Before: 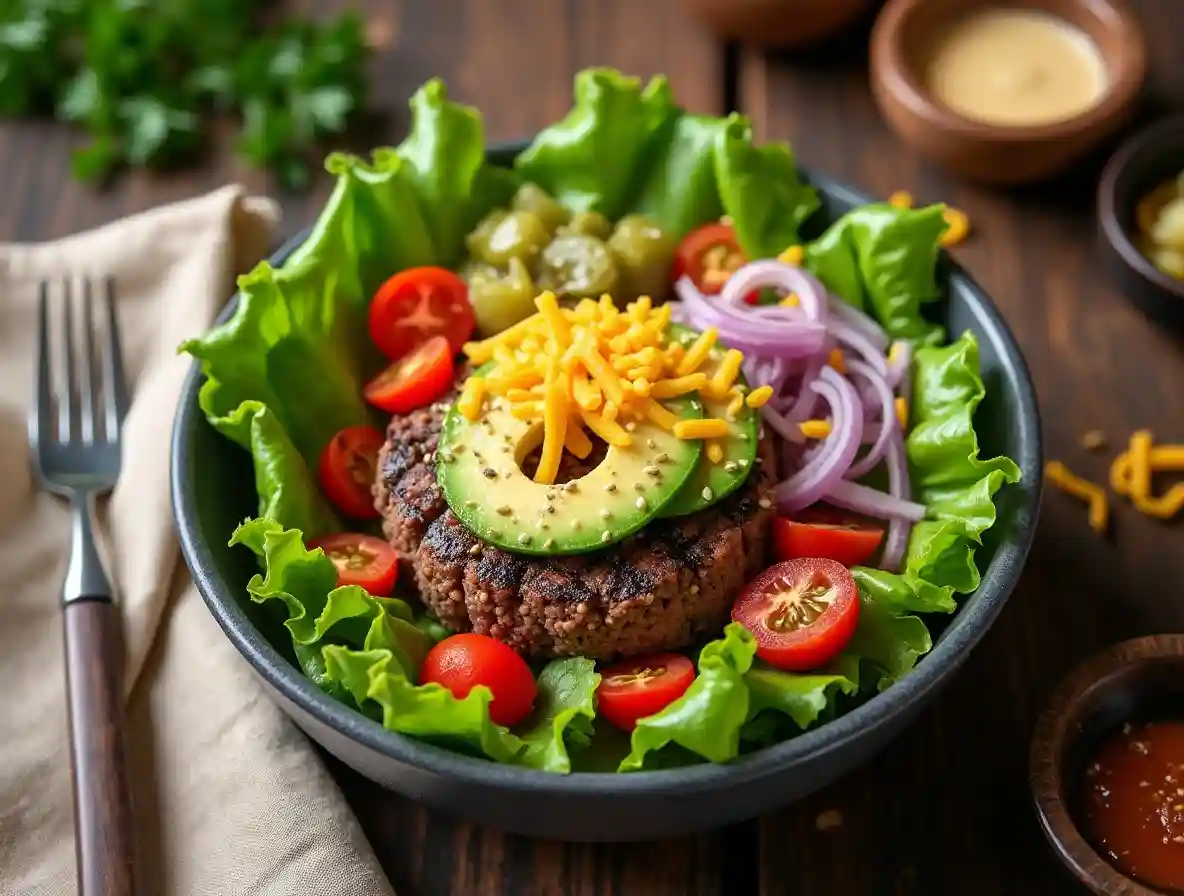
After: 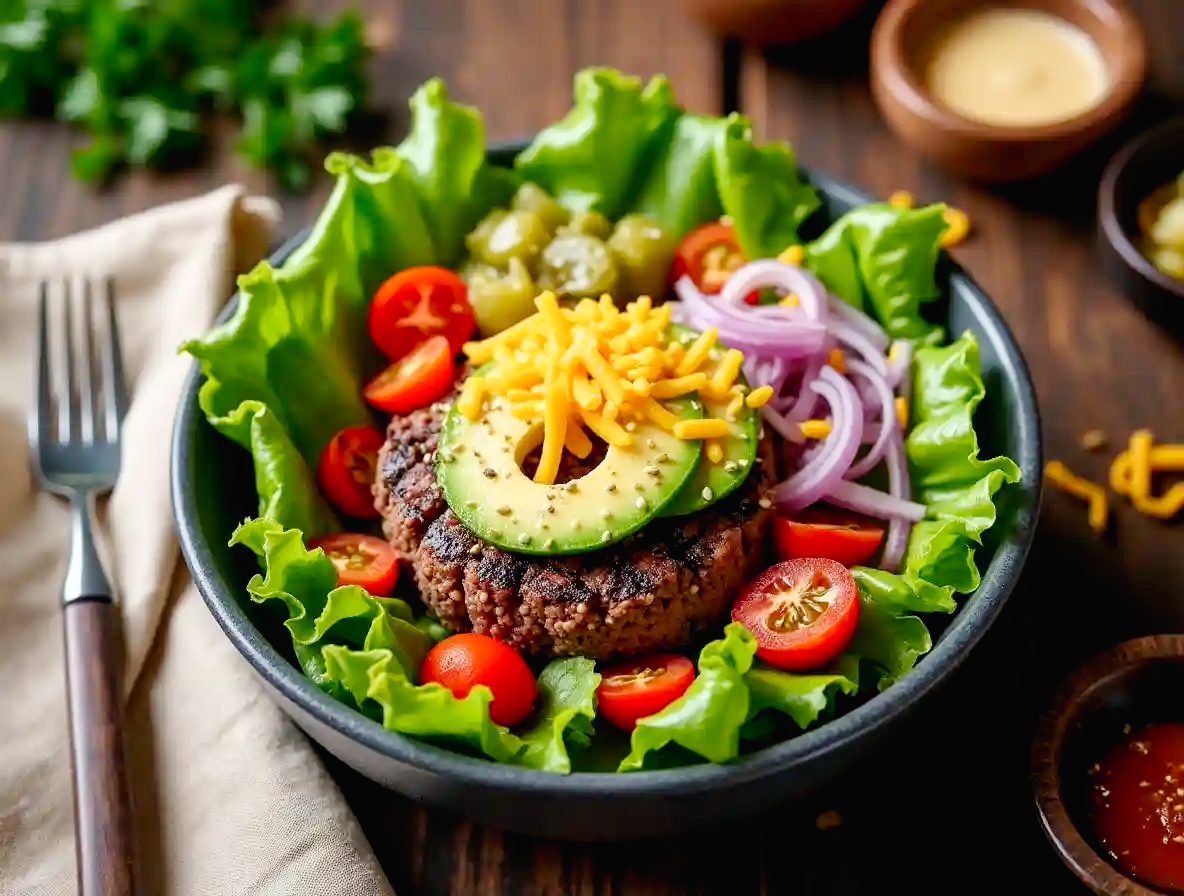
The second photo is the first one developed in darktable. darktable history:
tone curve: curves: ch0 [(0, 0.013) (0.054, 0.018) (0.205, 0.197) (0.289, 0.309) (0.382, 0.437) (0.475, 0.552) (0.666, 0.743) (0.791, 0.85) (1, 0.998)]; ch1 [(0, 0) (0.394, 0.338) (0.449, 0.404) (0.499, 0.498) (0.526, 0.528) (0.543, 0.564) (0.589, 0.633) (0.66, 0.687) (0.783, 0.804) (1, 1)]; ch2 [(0, 0) (0.304, 0.31) (0.403, 0.399) (0.441, 0.421) (0.474, 0.466) (0.498, 0.496) (0.524, 0.538) (0.555, 0.584) (0.633, 0.665) (0.7, 0.711) (1, 1)], preserve colors none
tone equalizer: mask exposure compensation -0.505 EV
